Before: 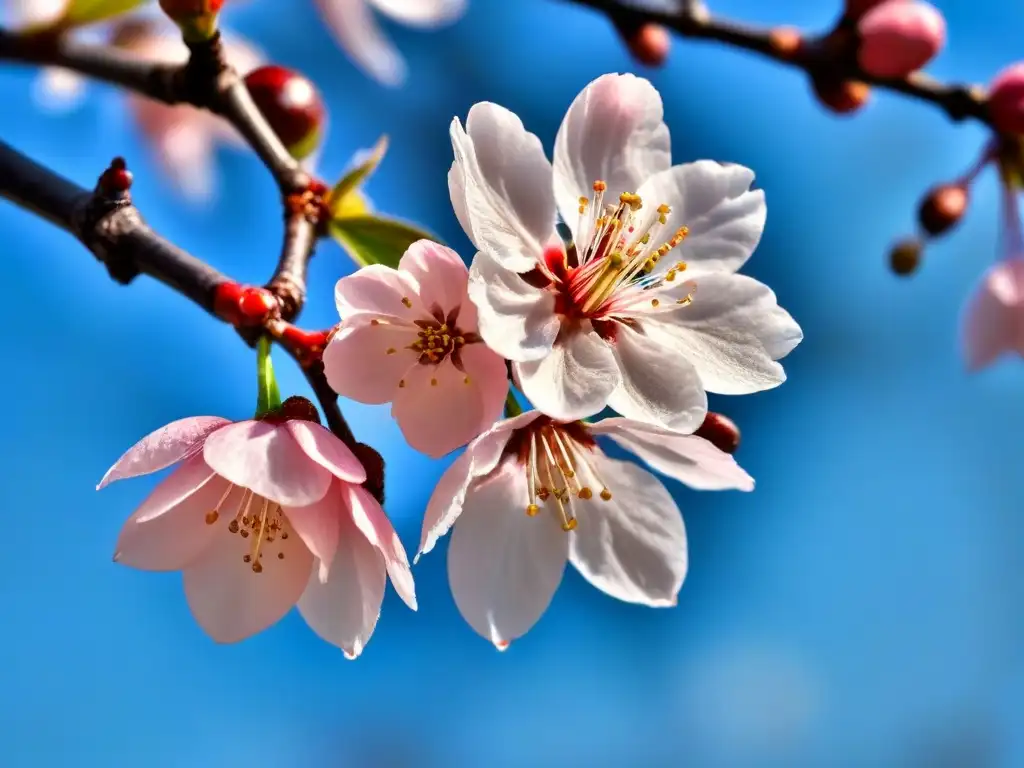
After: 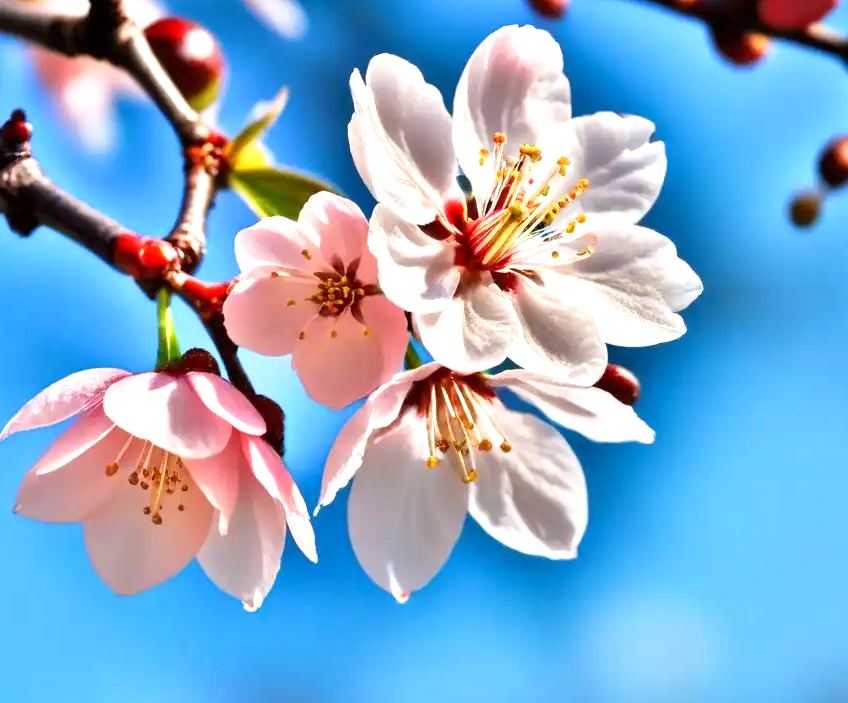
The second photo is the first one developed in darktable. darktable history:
tone curve: curves: ch0 [(0, 0) (0.003, 0.003) (0.011, 0.012) (0.025, 0.026) (0.044, 0.047) (0.069, 0.073) (0.1, 0.105) (0.136, 0.143) (0.177, 0.187) (0.224, 0.237) (0.277, 0.293) (0.335, 0.354) (0.399, 0.422) (0.468, 0.495) (0.543, 0.574) (0.623, 0.659) (0.709, 0.749) (0.801, 0.846) (0.898, 0.932) (1, 1)], preserve colors none
exposure: exposure 0.636 EV, compensate highlight preservation false
crop: left 9.807%, top 6.259%, right 7.334%, bottom 2.177%
